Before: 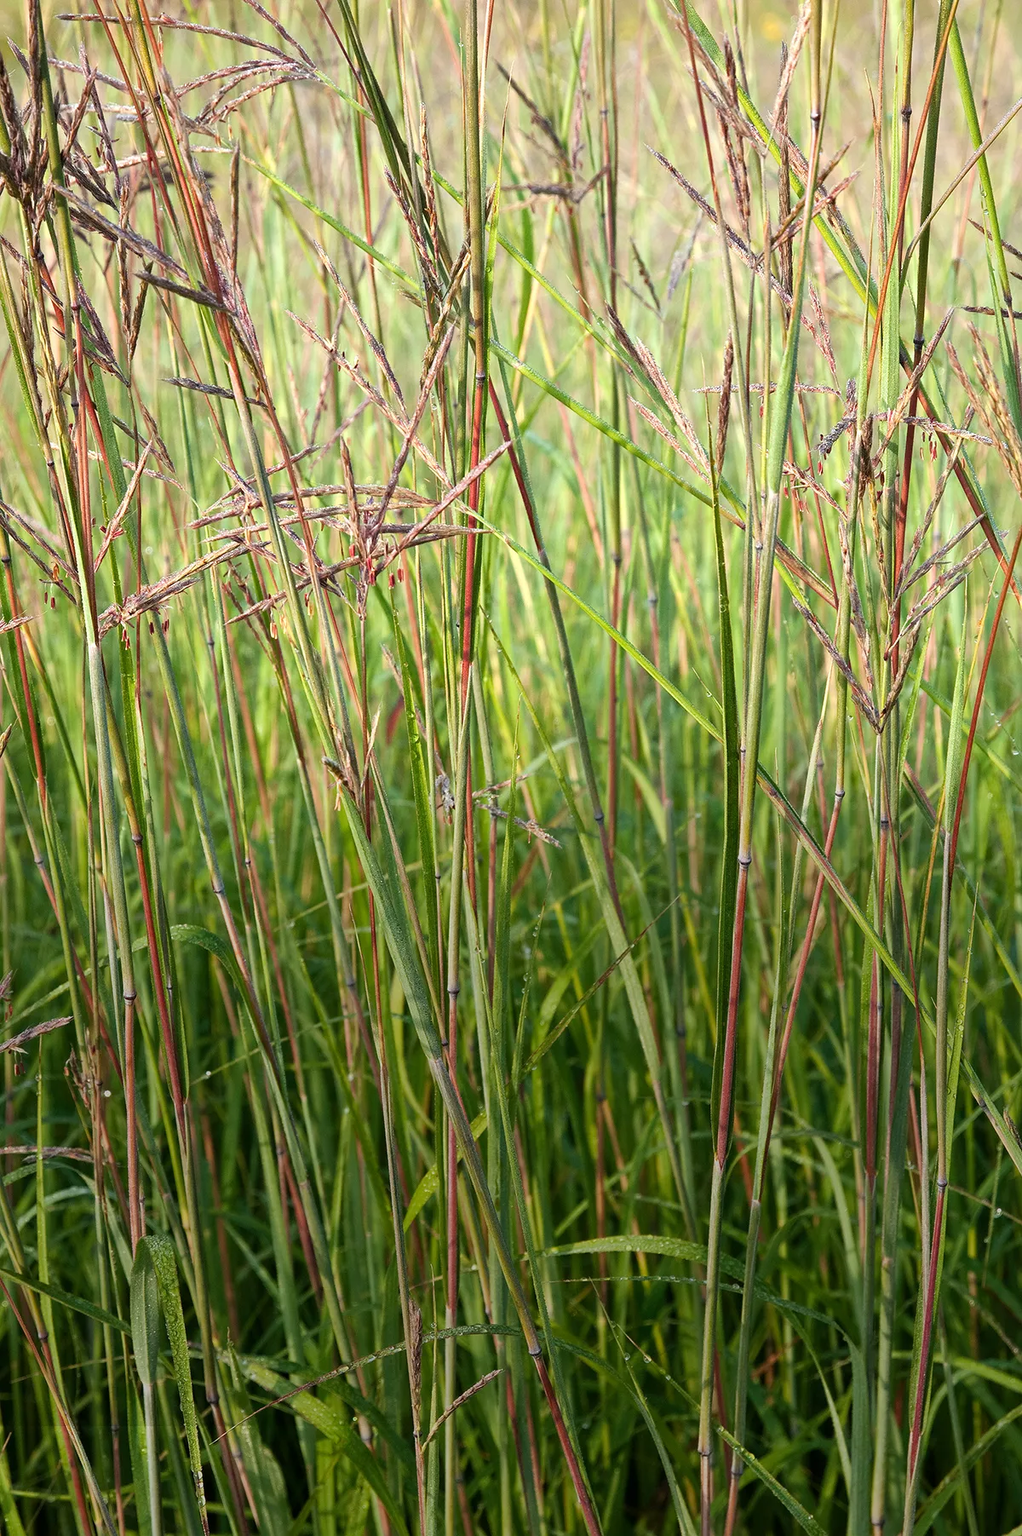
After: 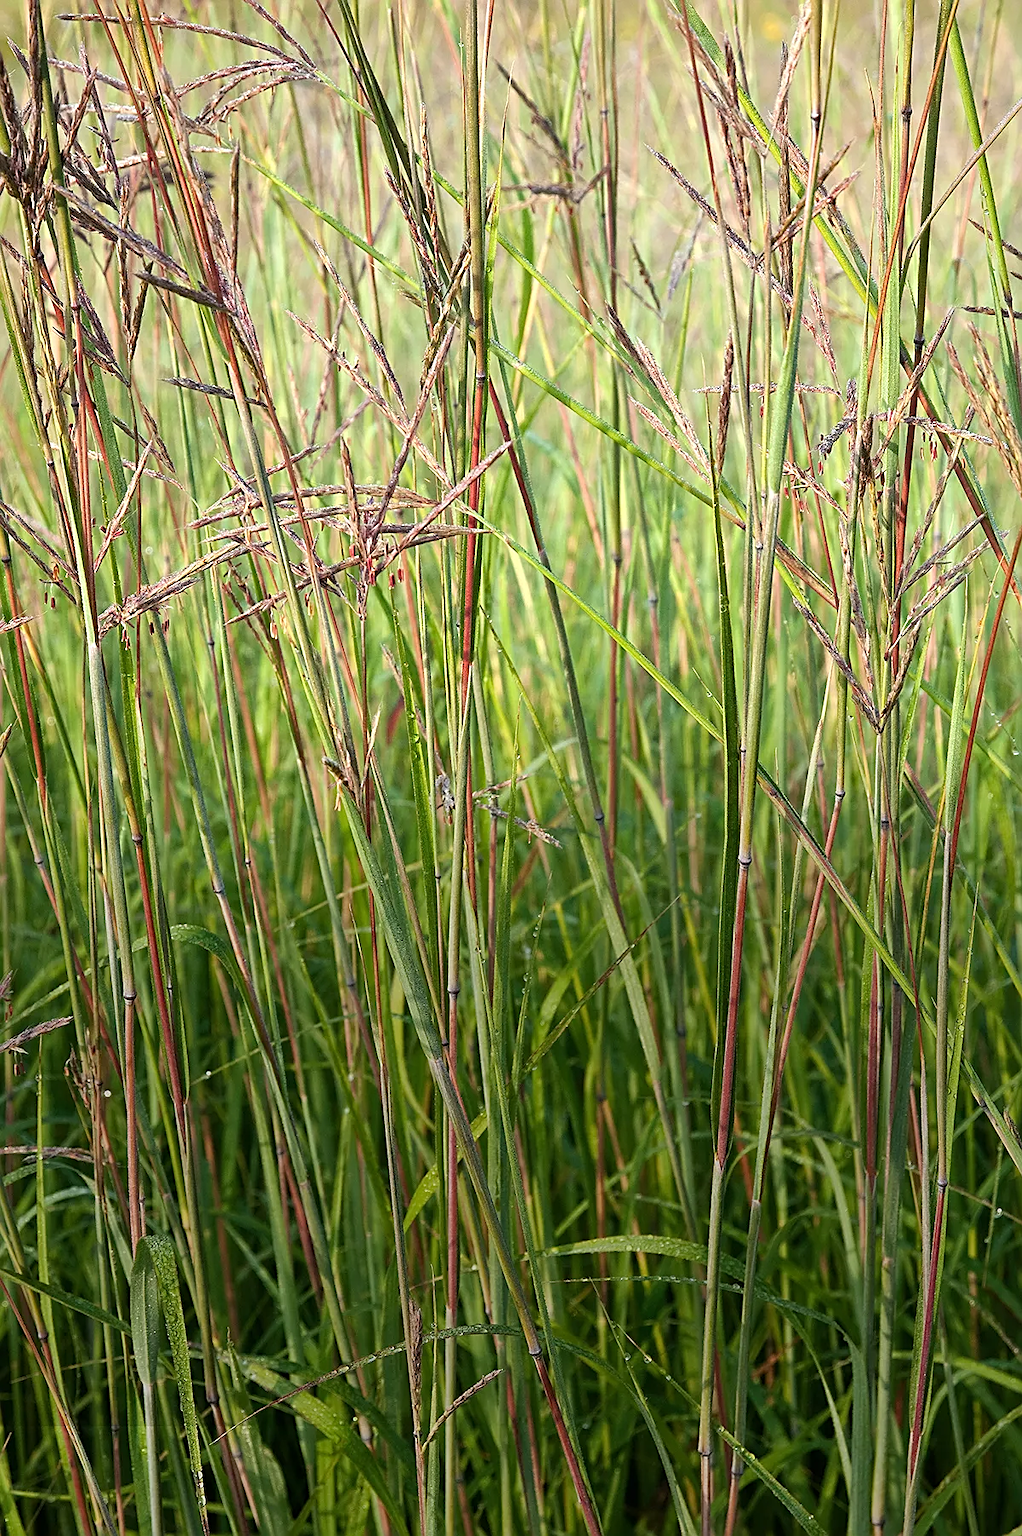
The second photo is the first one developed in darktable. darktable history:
sharpen: amount 0.592
